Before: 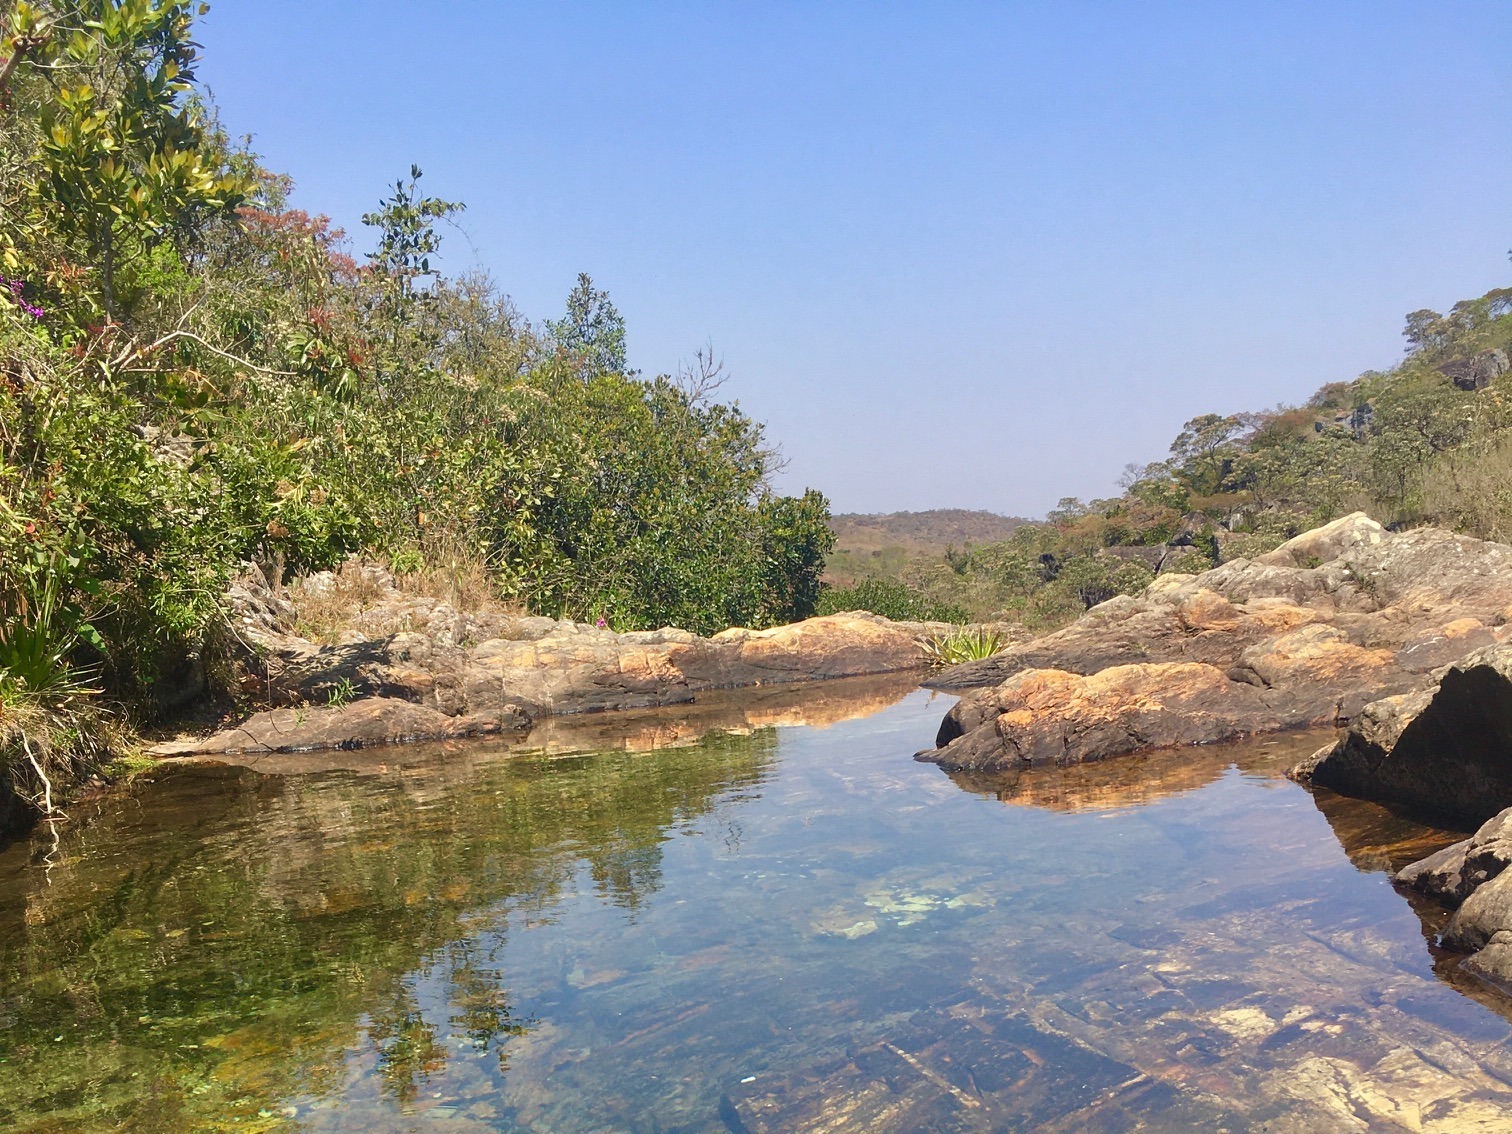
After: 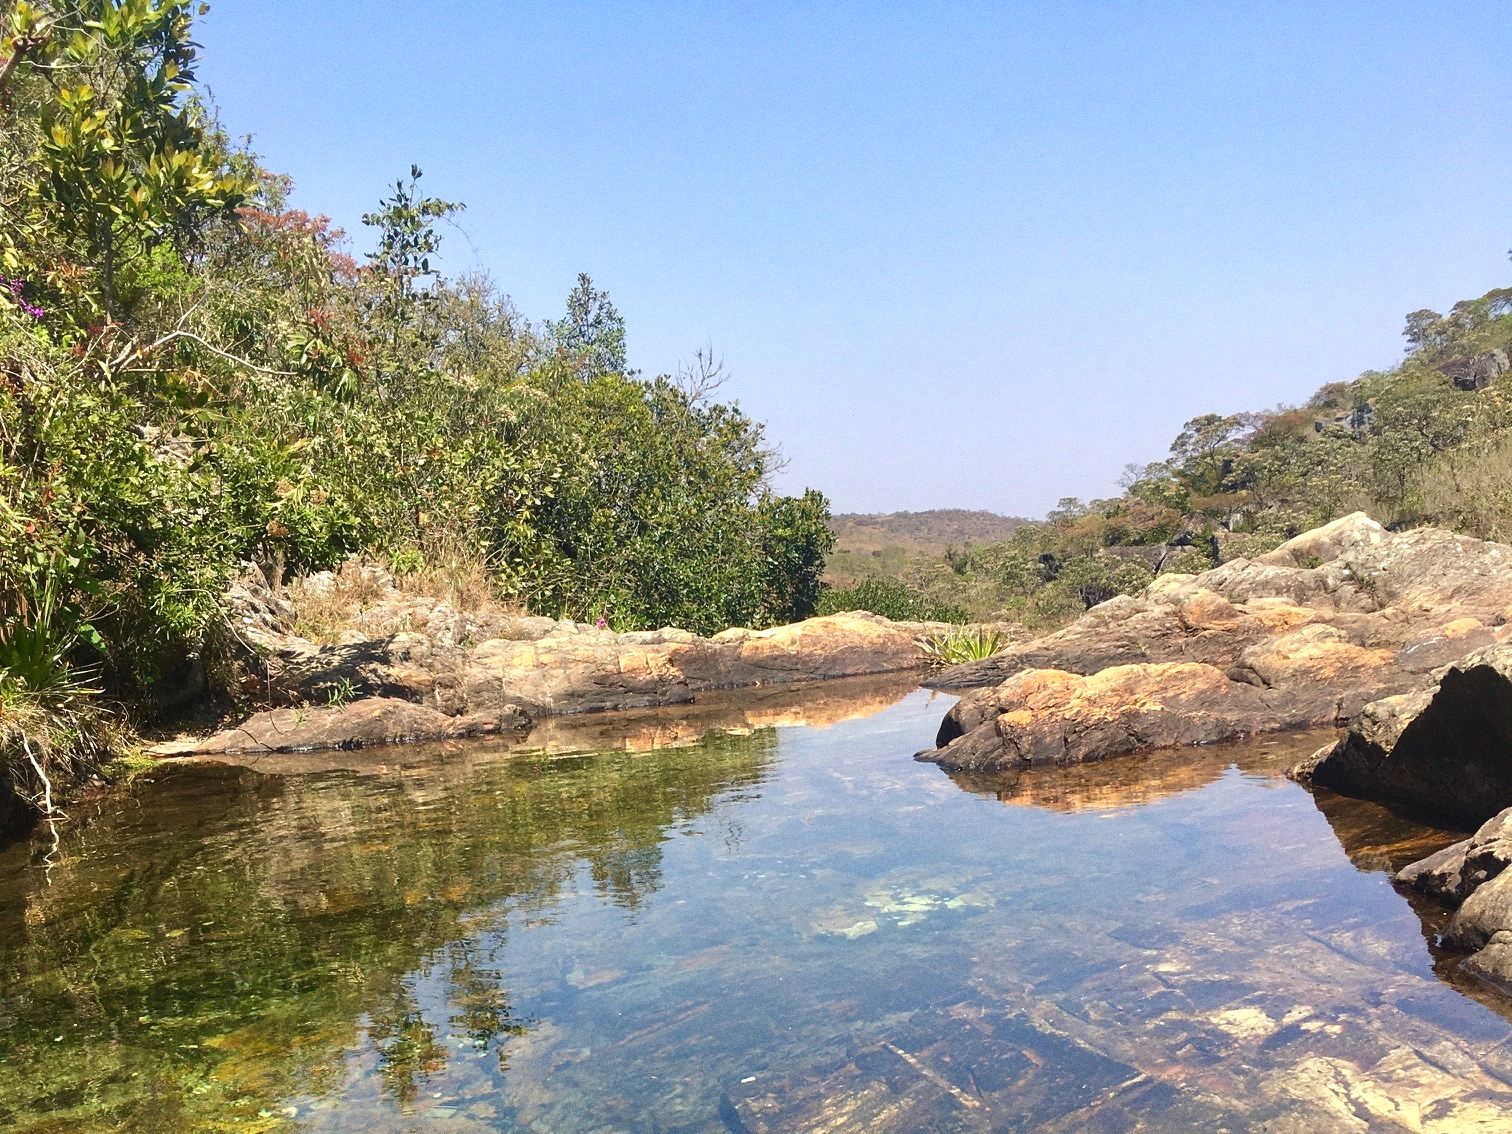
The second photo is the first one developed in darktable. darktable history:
grain: coarseness 0.09 ISO
tone equalizer: -8 EV -0.417 EV, -7 EV -0.389 EV, -6 EV -0.333 EV, -5 EV -0.222 EV, -3 EV 0.222 EV, -2 EV 0.333 EV, -1 EV 0.389 EV, +0 EV 0.417 EV, edges refinement/feathering 500, mask exposure compensation -1.57 EV, preserve details no
